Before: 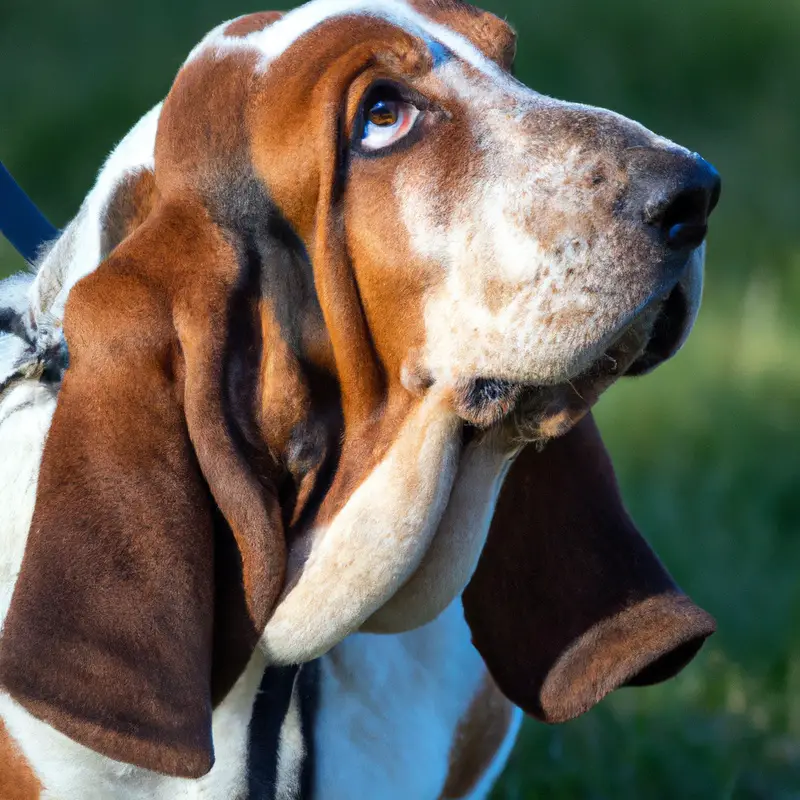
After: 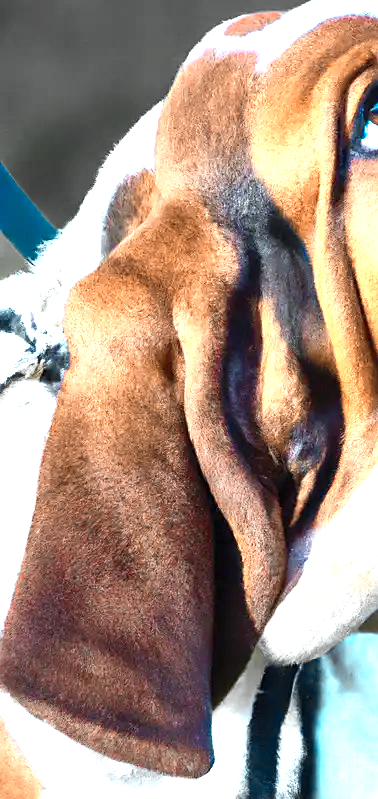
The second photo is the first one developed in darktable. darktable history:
exposure: black level correction 0, exposure 0.697 EV, compensate highlight preservation false
color zones: curves: ch0 [(0.009, 0.528) (0.136, 0.6) (0.255, 0.586) (0.39, 0.528) (0.522, 0.584) (0.686, 0.736) (0.849, 0.561)]; ch1 [(0.045, 0.781) (0.14, 0.416) (0.257, 0.695) (0.442, 0.032) (0.738, 0.338) (0.818, 0.632) (0.891, 0.741) (1, 0.704)]; ch2 [(0, 0.667) (0.141, 0.52) (0.26, 0.37) (0.474, 0.432) (0.743, 0.286)]
crop and rotate: left 0.061%, top 0%, right 52.613%
sharpen: radius 1.908, amount 0.402, threshold 1.136
contrast brightness saturation: contrast 0.2, brightness 0.158, saturation 0.222
color calibration: illuminant custom, x 0.368, y 0.373, temperature 4345.63 K
